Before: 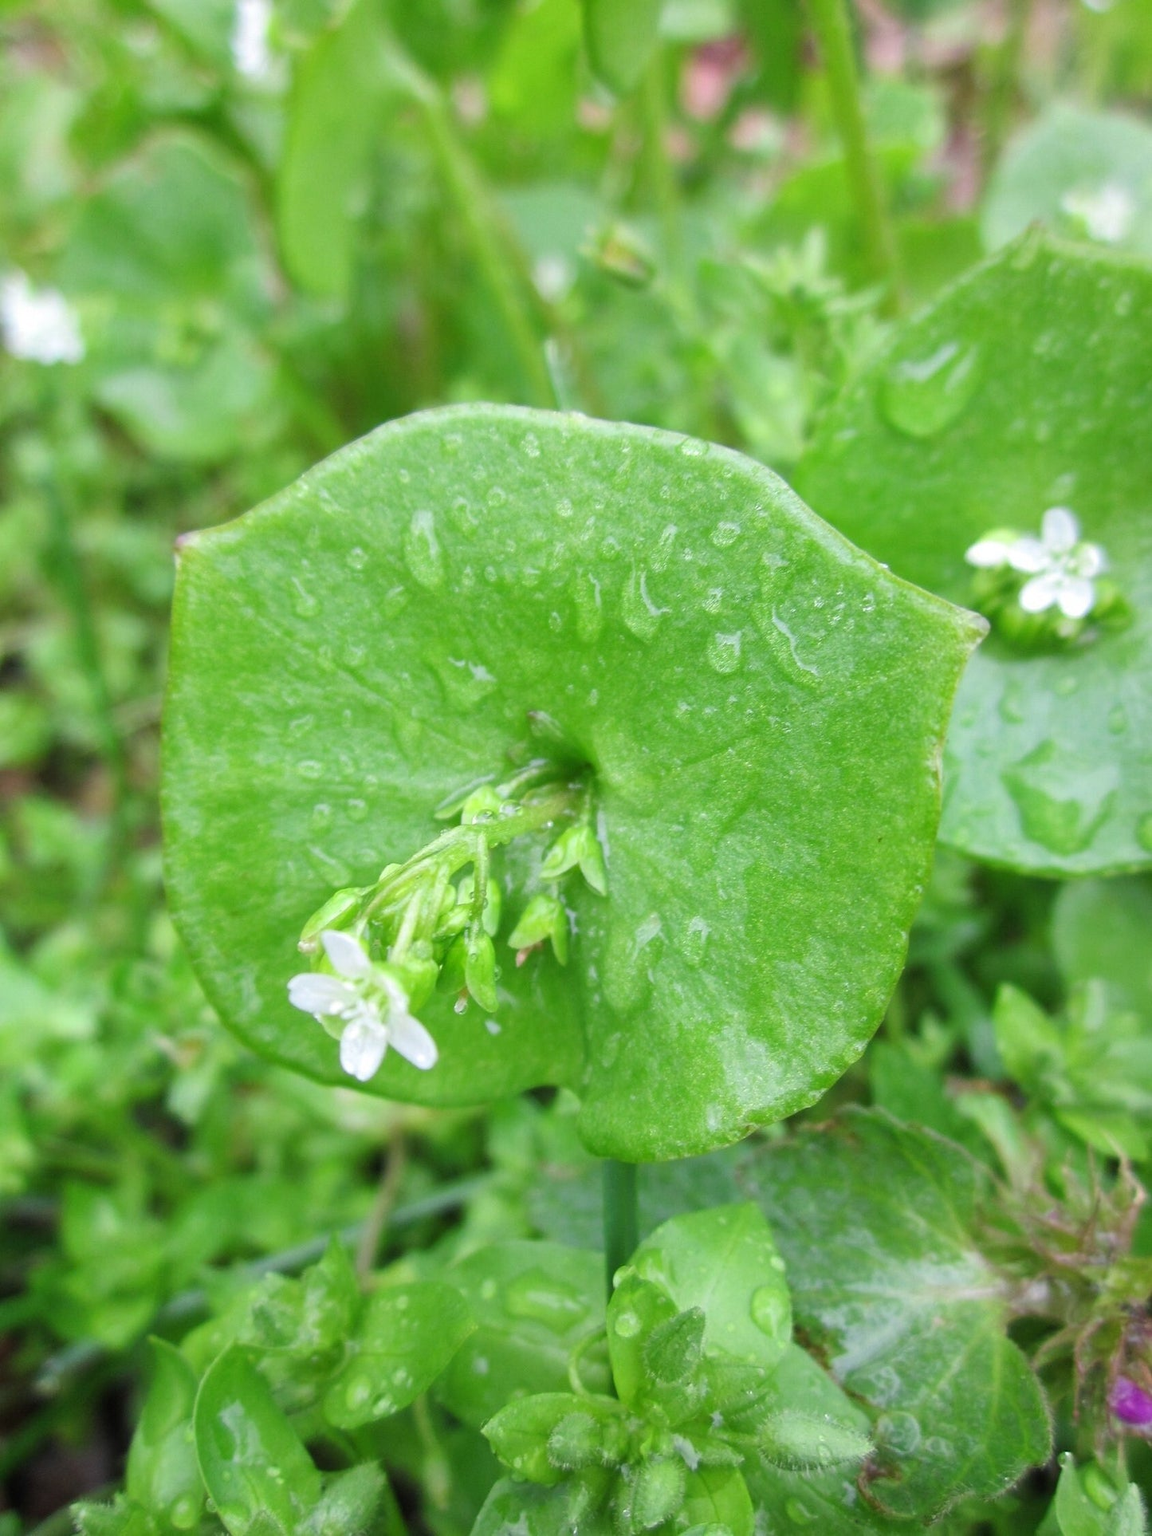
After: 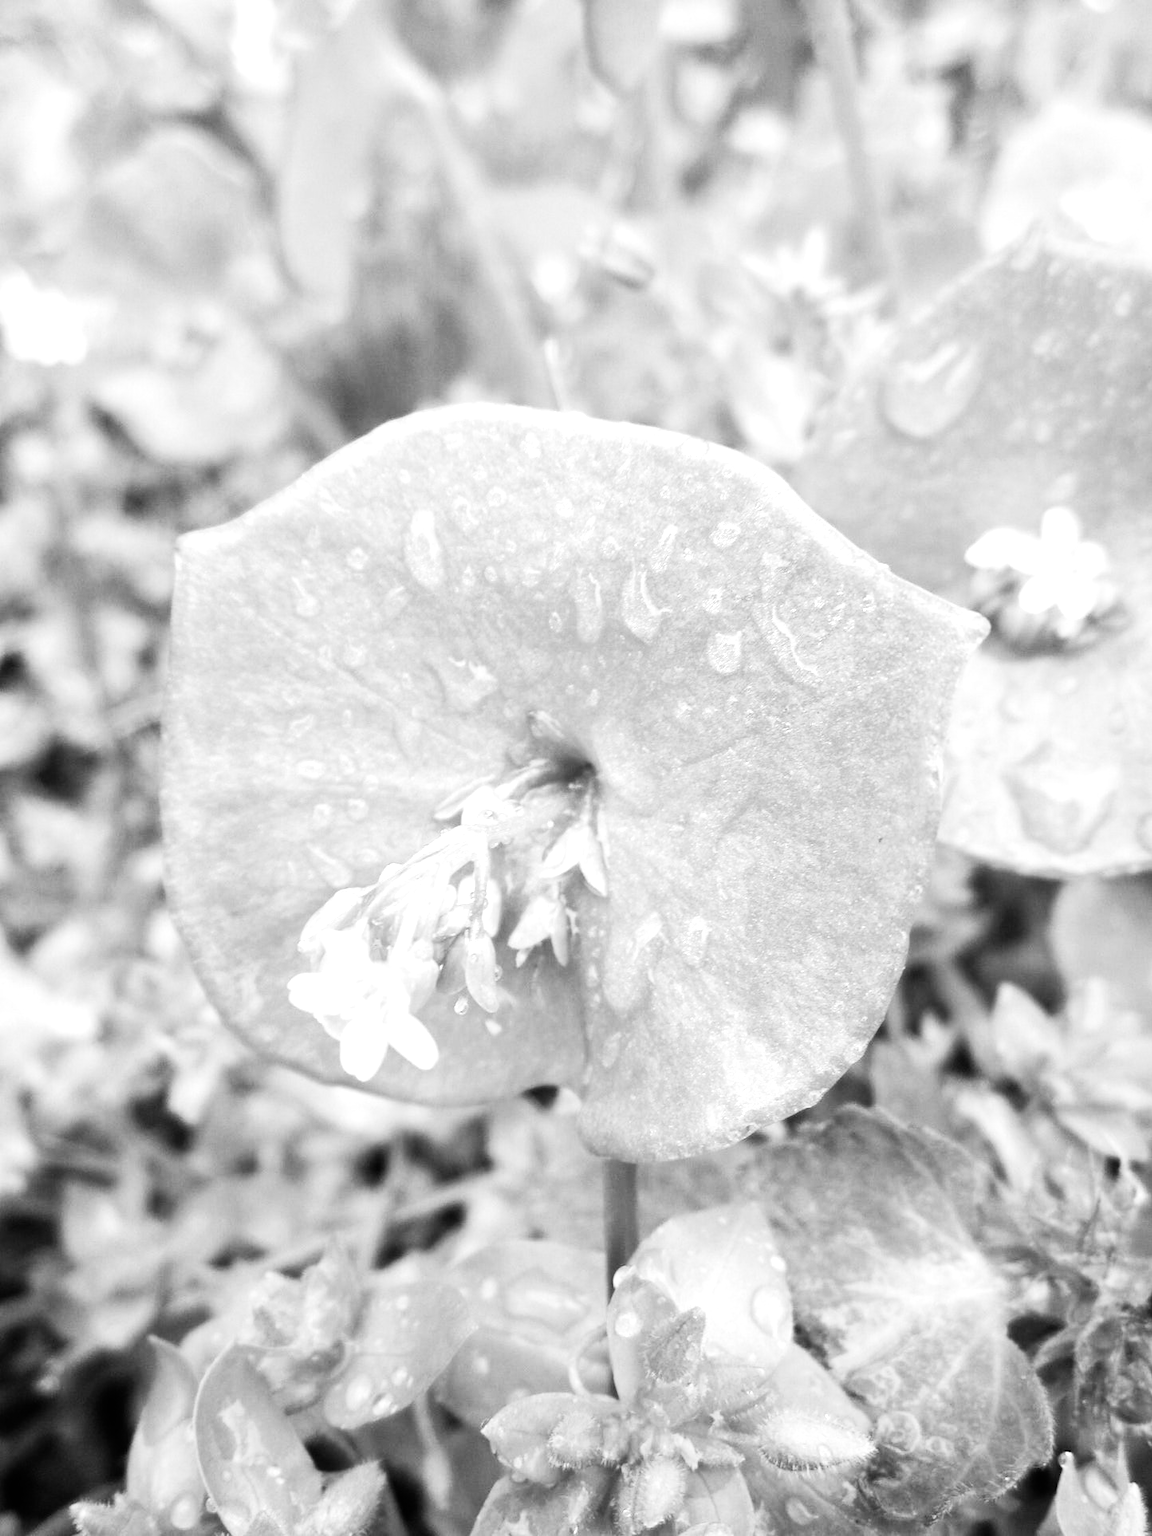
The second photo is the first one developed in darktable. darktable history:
exposure: black level correction 0, exposure 1 EV, compensate exposure bias true, compensate highlight preservation false
contrast brightness saturation: contrast -0.03, brightness -0.59, saturation -1
base curve: curves: ch0 [(0, 0) (0.028, 0.03) (0.121, 0.232) (0.46, 0.748) (0.859, 0.968) (1, 1)], preserve colors none
